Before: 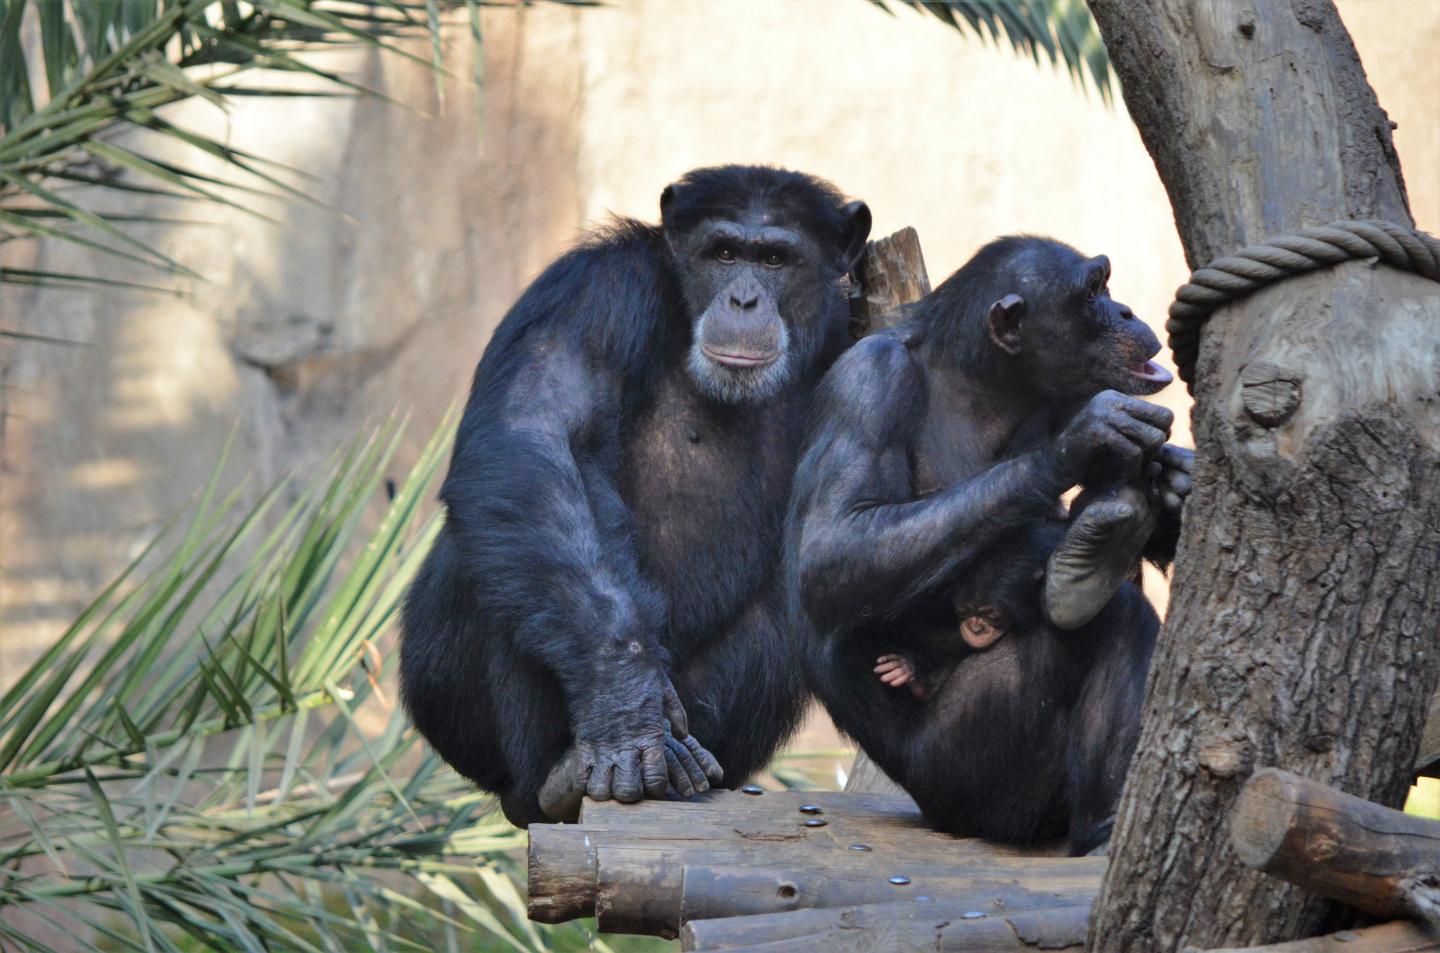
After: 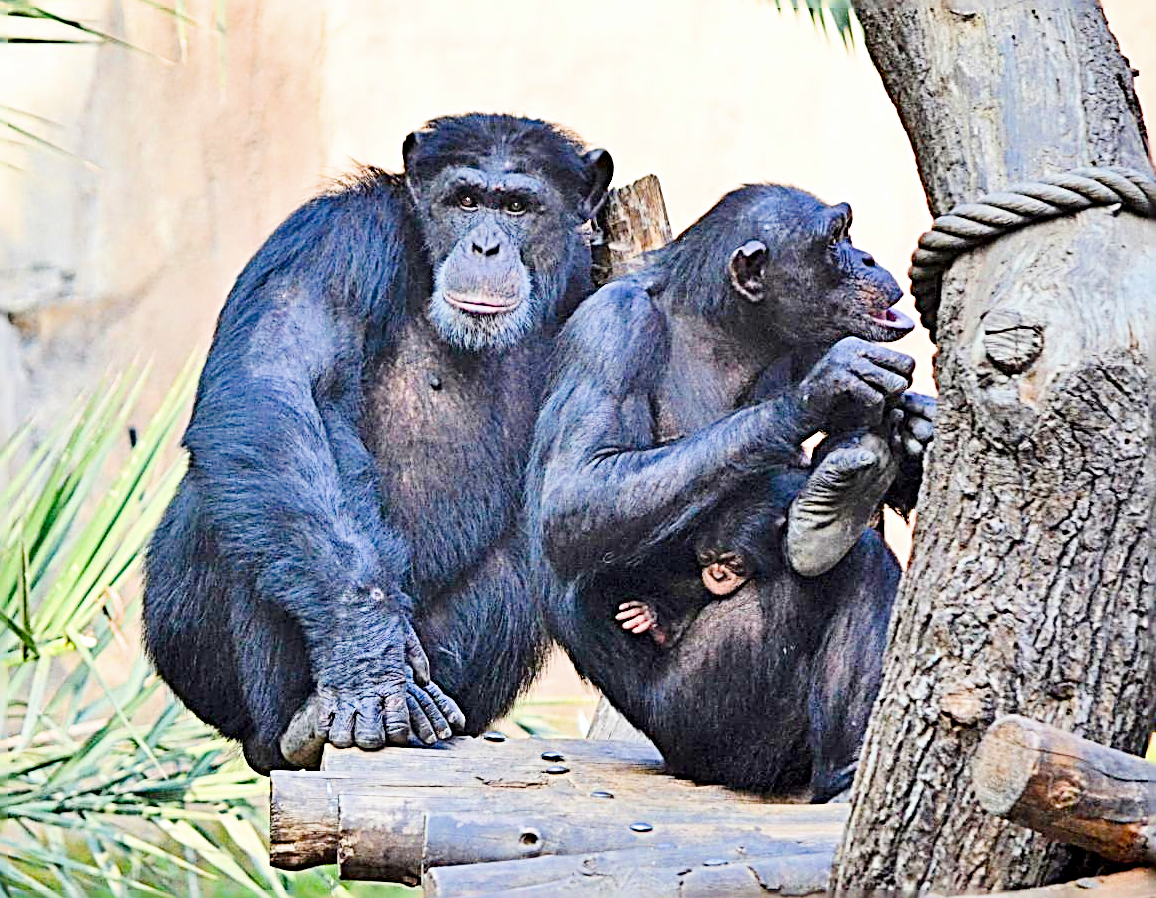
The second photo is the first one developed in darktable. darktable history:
exposure: black level correction 0.001, exposure 2.607 EV, compensate exposure bias true, compensate highlight preservation false
sharpen: radius 3.158, amount 1.731
color balance rgb: perceptual saturation grading › global saturation 20%, global vibrance 20%
contrast brightness saturation: brightness -0.2, saturation 0.08
filmic rgb: black relative exposure -7.15 EV, white relative exposure 5.36 EV, hardness 3.02
crop and rotate: left 17.959%, top 5.771%, right 1.742%
